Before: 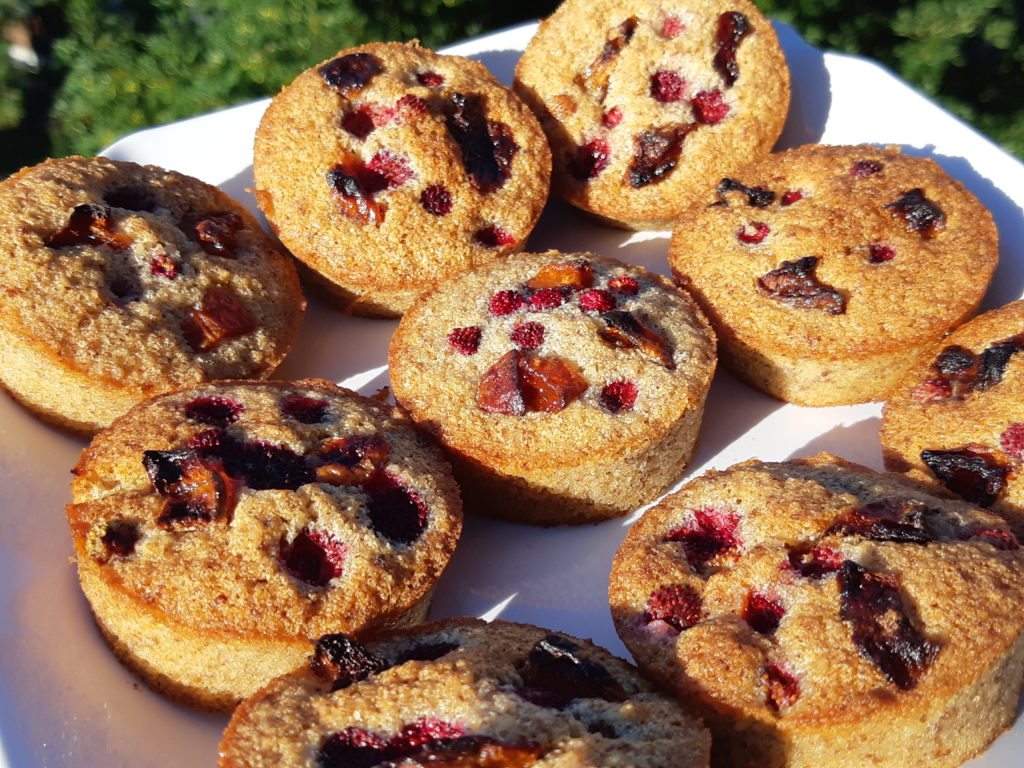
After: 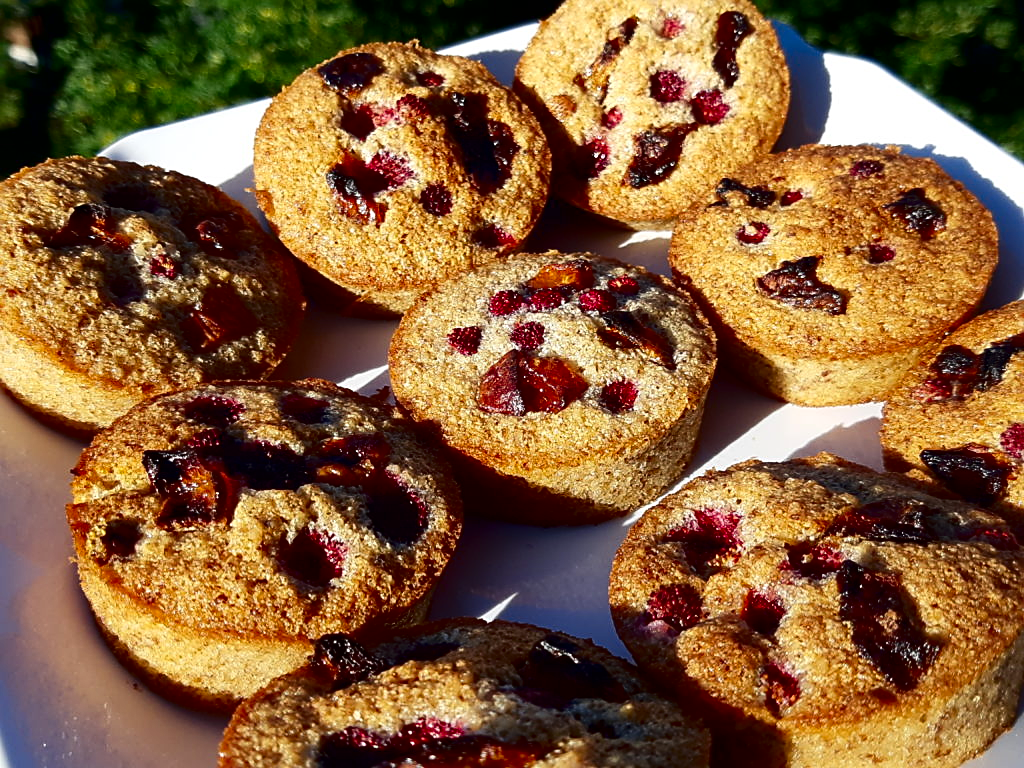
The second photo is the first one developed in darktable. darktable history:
sharpen: on, module defaults
contrast brightness saturation: contrast 0.187, brightness -0.221, saturation 0.119
